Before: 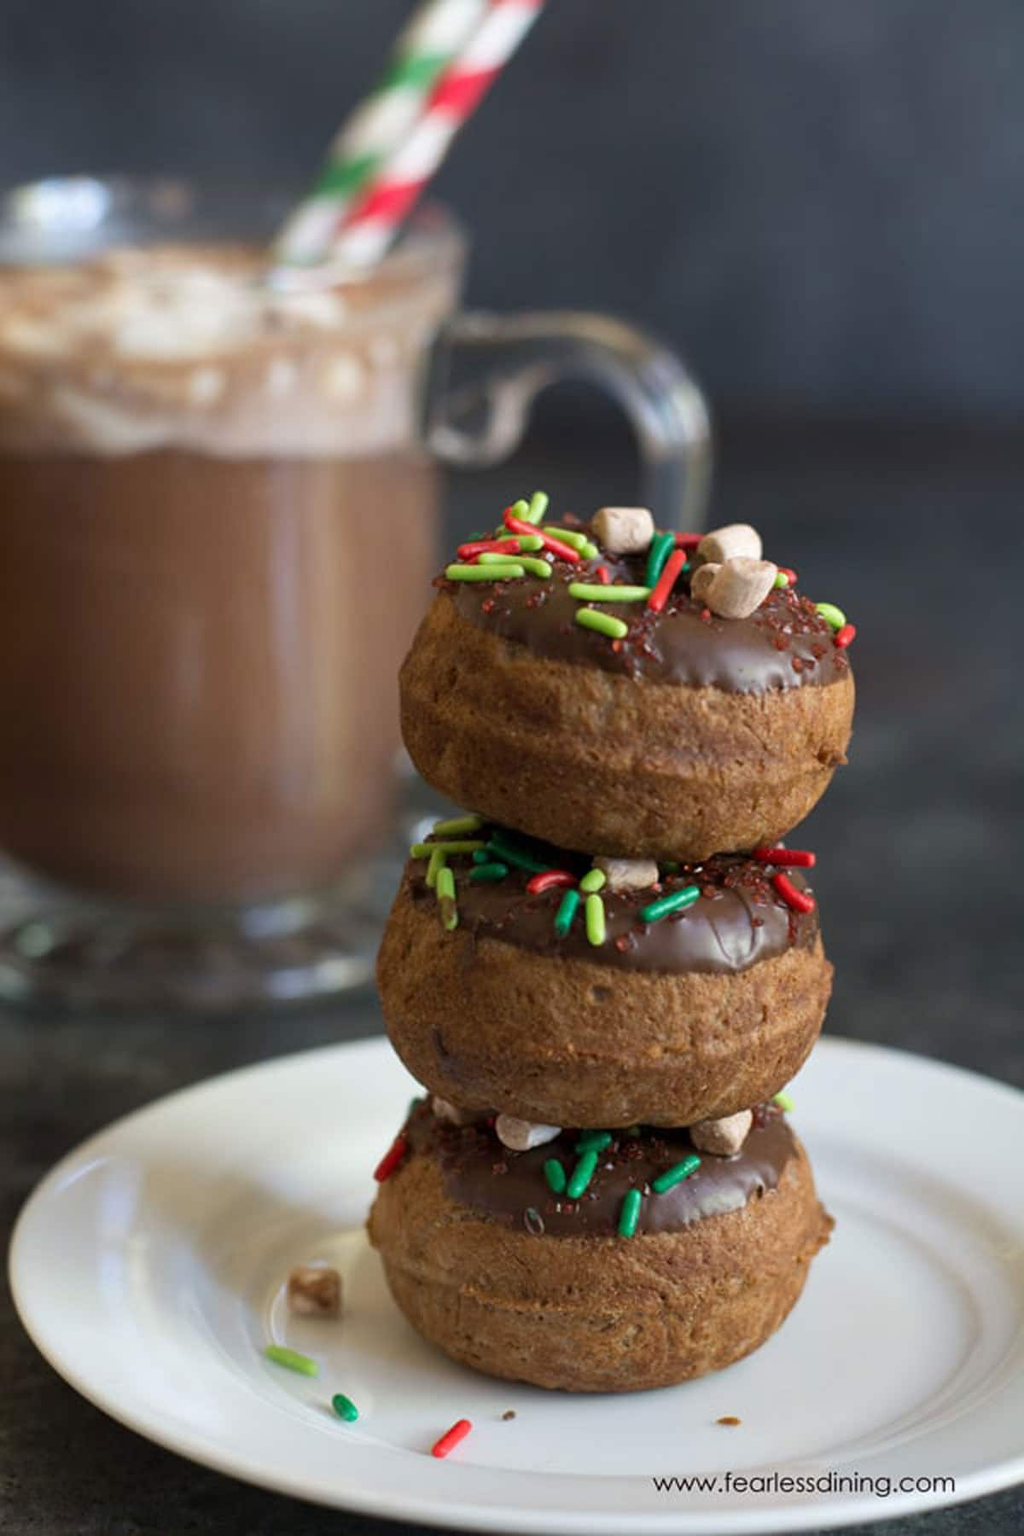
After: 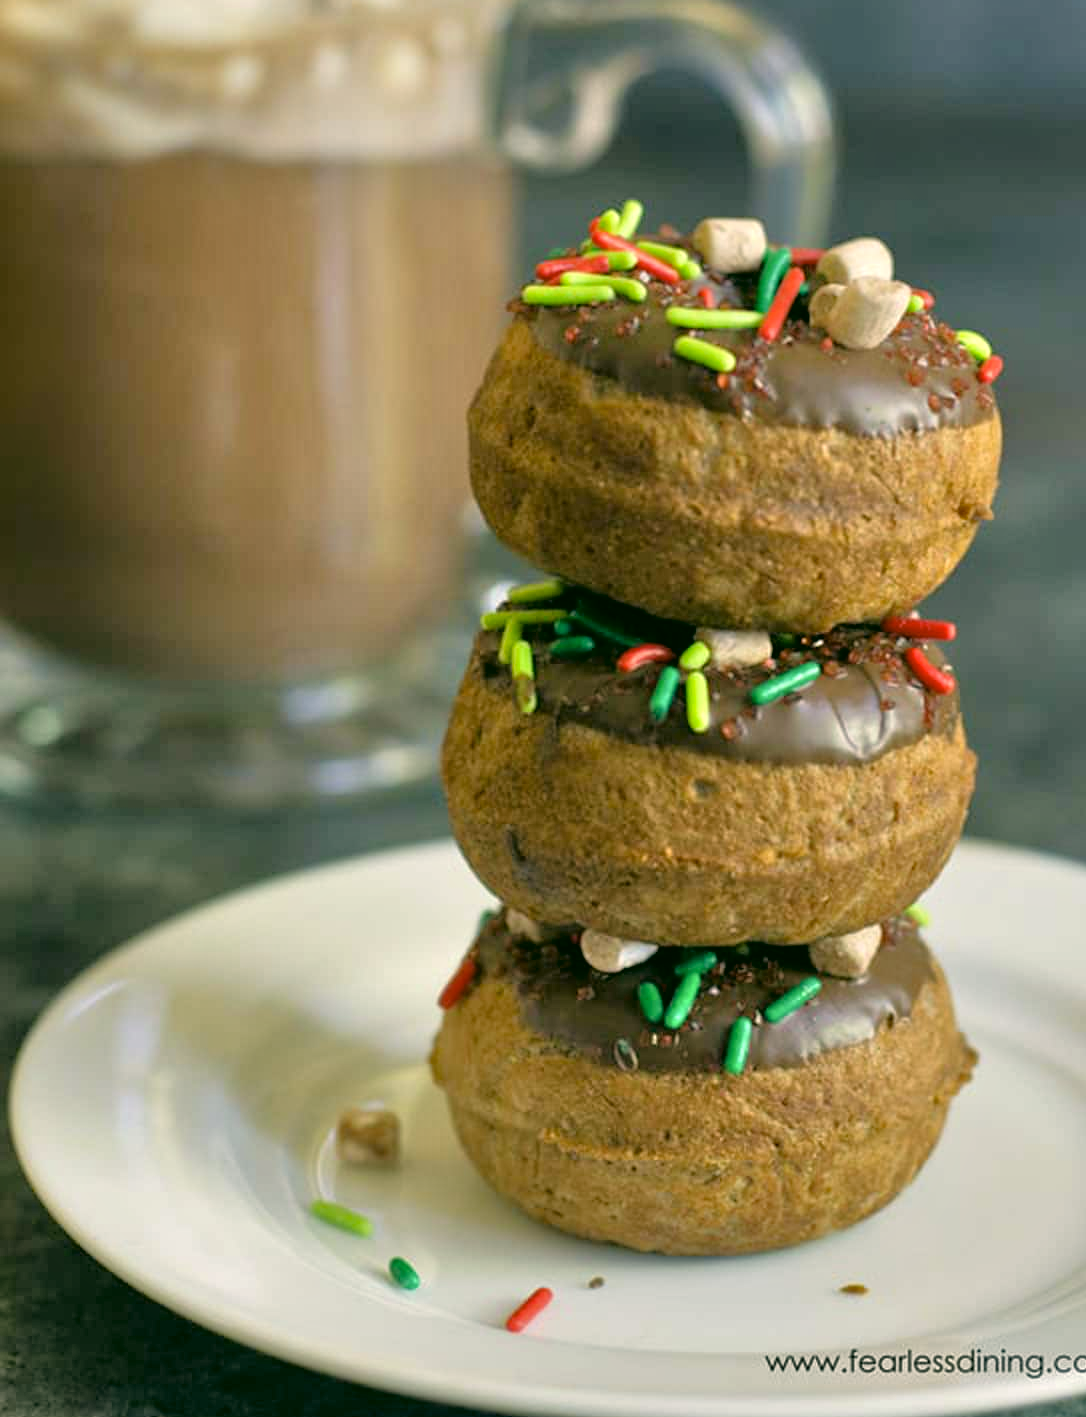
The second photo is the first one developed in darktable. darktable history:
color correction: highlights a* 5.3, highlights b* 24.26, shadows a* -15.58, shadows b* 4.02
crop: top 20.916%, right 9.437%, bottom 0.316%
white balance: red 0.924, blue 1.095
tone equalizer: -7 EV 0.15 EV, -6 EV 0.6 EV, -5 EV 1.15 EV, -4 EV 1.33 EV, -3 EV 1.15 EV, -2 EV 0.6 EV, -1 EV 0.15 EV, mask exposure compensation -0.5 EV
